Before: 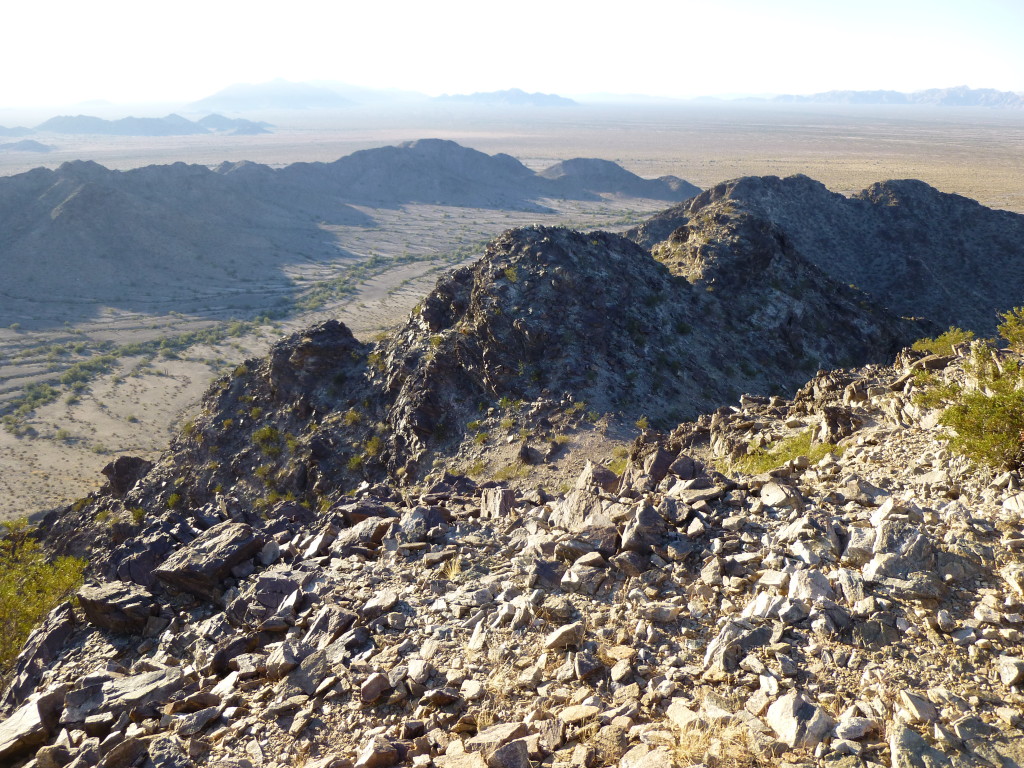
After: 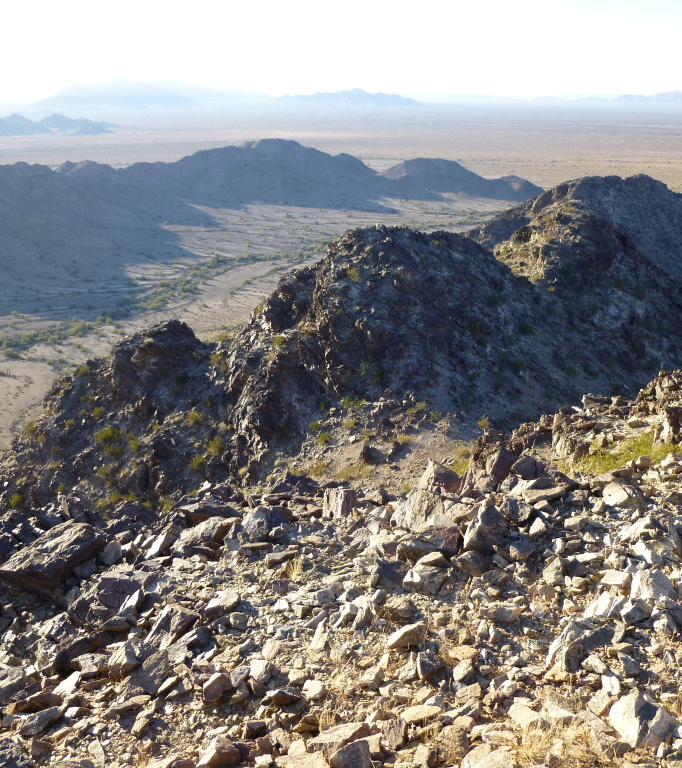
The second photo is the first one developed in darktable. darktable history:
crop and rotate: left 15.485%, right 17.893%
tone equalizer: edges refinement/feathering 500, mask exposure compensation -1.57 EV, preserve details no
